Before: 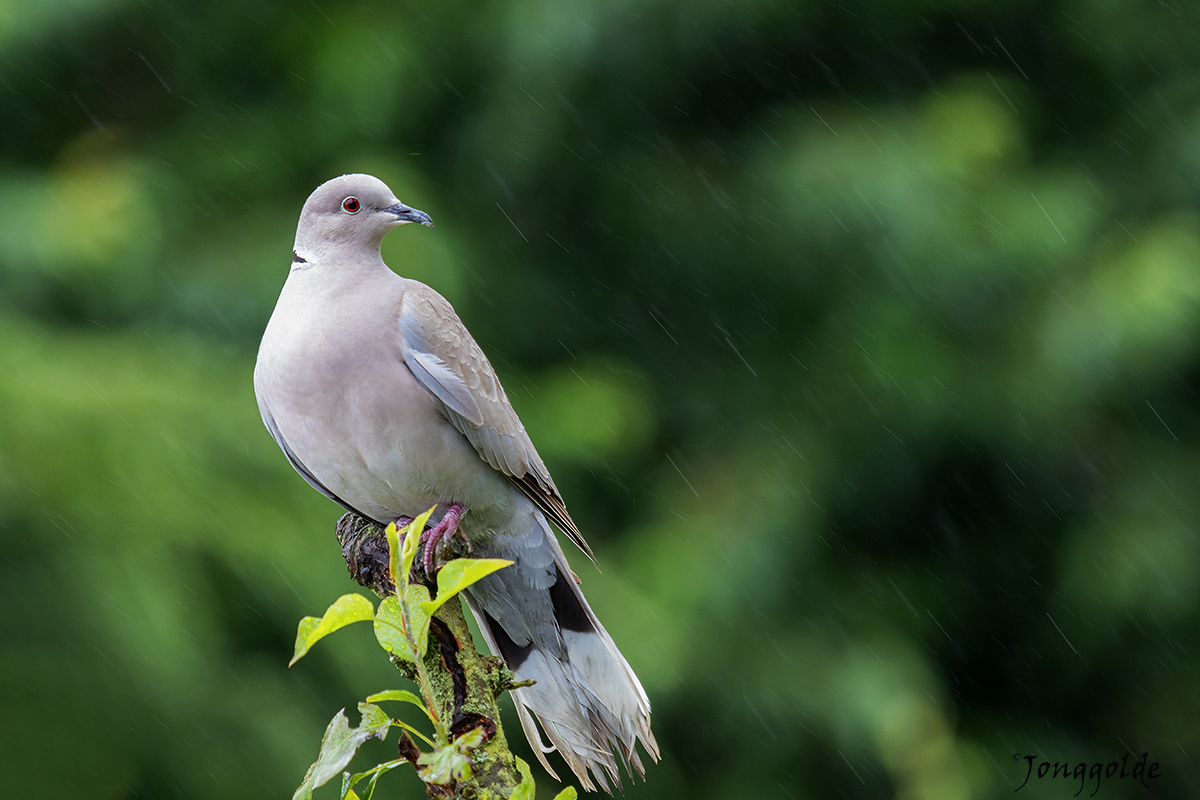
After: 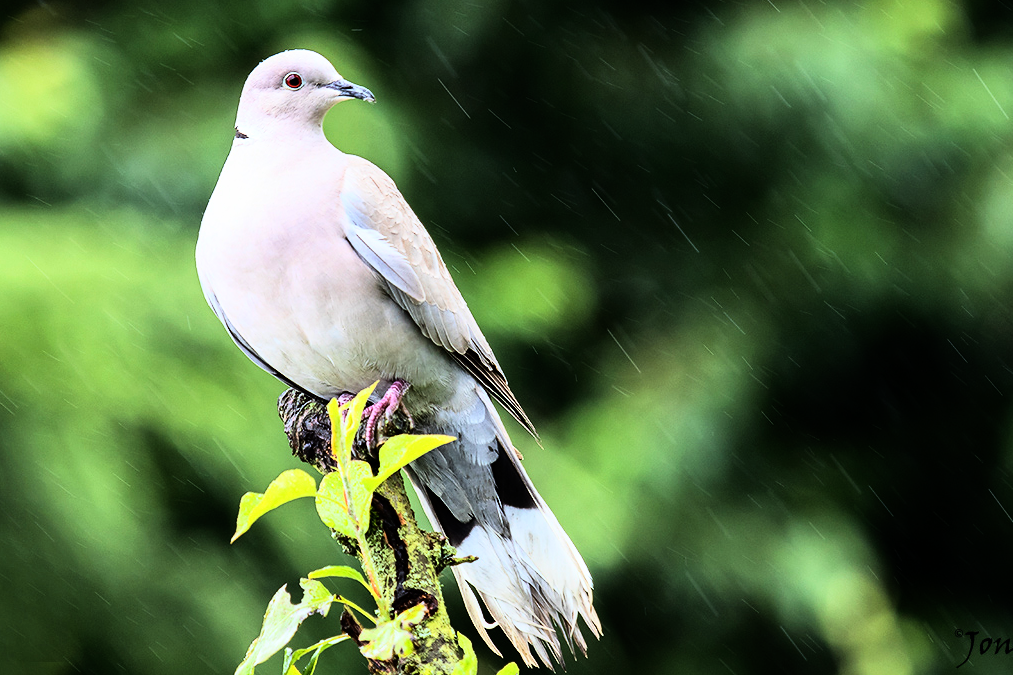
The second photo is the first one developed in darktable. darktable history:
crop and rotate: left 4.842%, top 15.51%, right 10.668%
rgb curve: curves: ch0 [(0, 0) (0.21, 0.15) (0.24, 0.21) (0.5, 0.75) (0.75, 0.96) (0.89, 0.99) (1, 1)]; ch1 [(0, 0.02) (0.21, 0.13) (0.25, 0.2) (0.5, 0.67) (0.75, 0.9) (0.89, 0.97) (1, 1)]; ch2 [(0, 0.02) (0.21, 0.13) (0.25, 0.2) (0.5, 0.67) (0.75, 0.9) (0.89, 0.97) (1, 1)], compensate middle gray true
